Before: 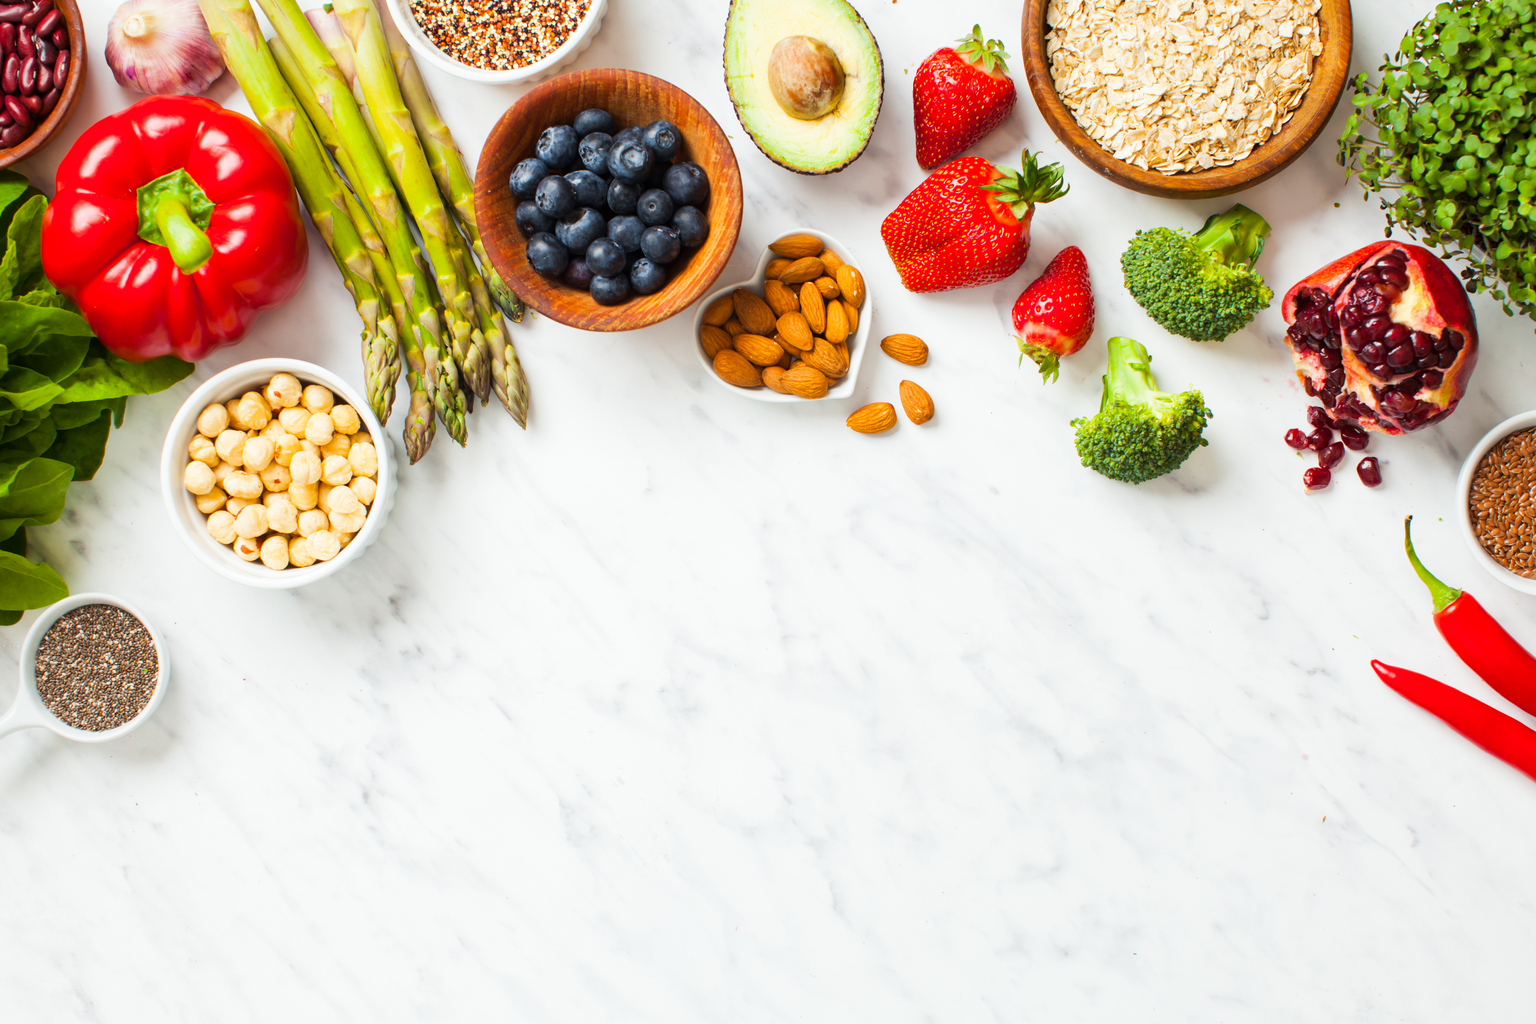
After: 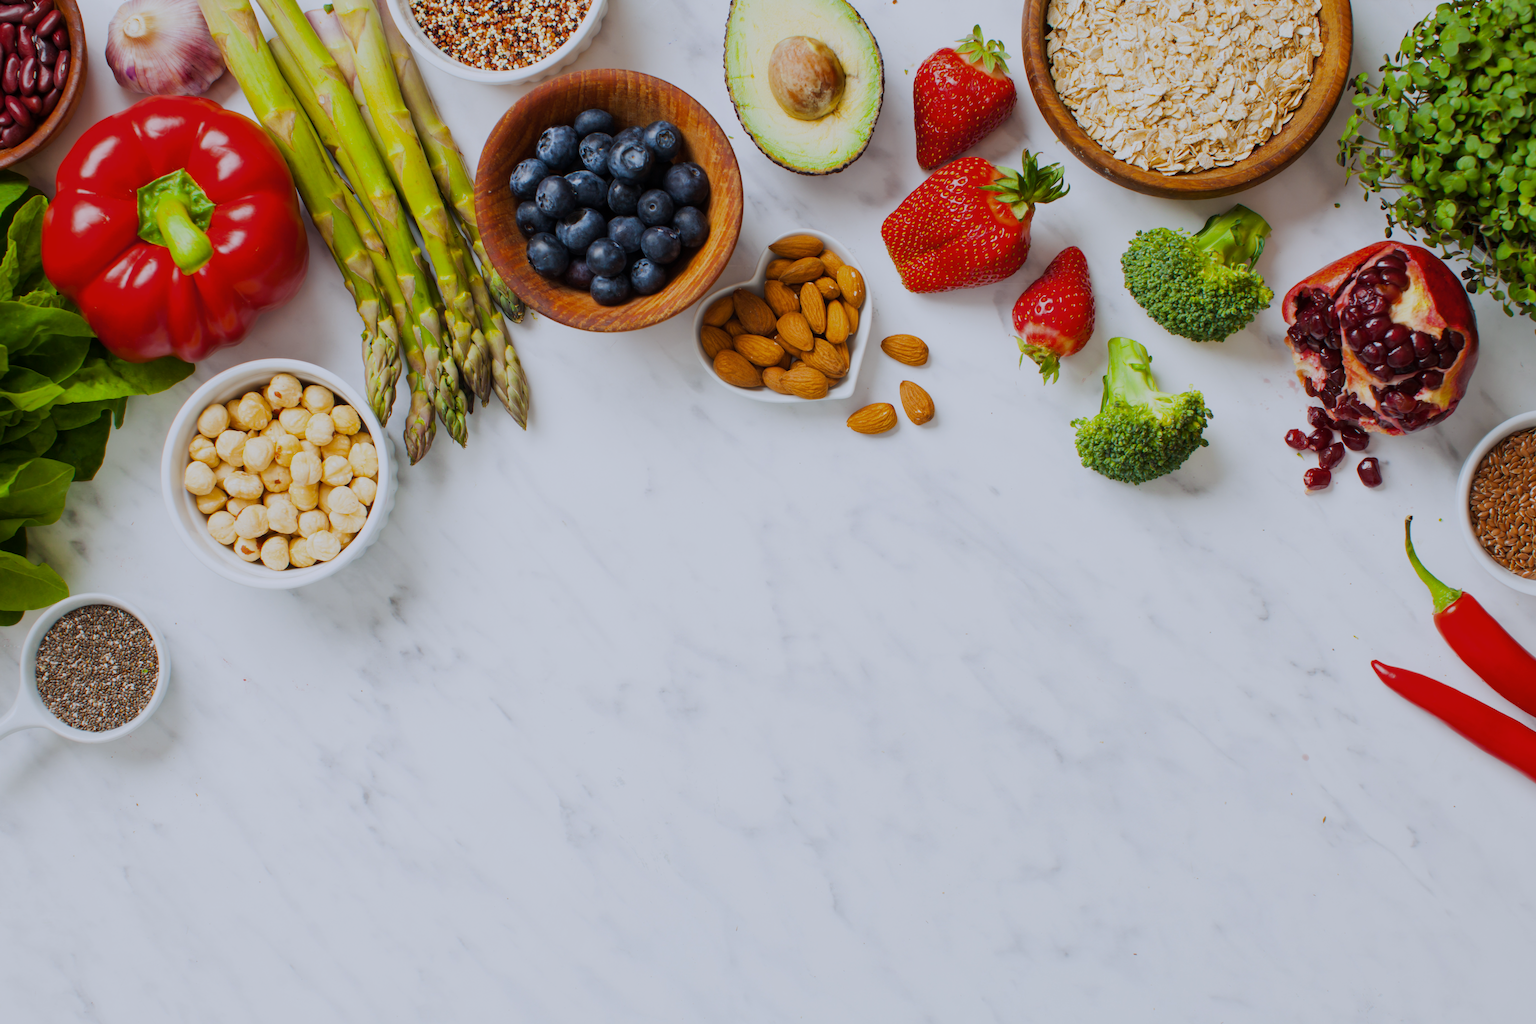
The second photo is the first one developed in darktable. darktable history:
exposure: black level correction 0, exposure -0.766 EV, compensate highlight preservation false
bloom: size 13.65%, threshold 98.39%, strength 4.82%
white balance: red 0.984, blue 1.059
color zones: curves: ch0 [(0.068, 0.464) (0.25, 0.5) (0.48, 0.508) (0.75, 0.536) (0.886, 0.476) (0.967, 0.456)]; ch1 [(0.066, 0.456) (0.25, 0.5) (0.616, 0.508) (0.746, 0.56) (0.934, 0.444)]
